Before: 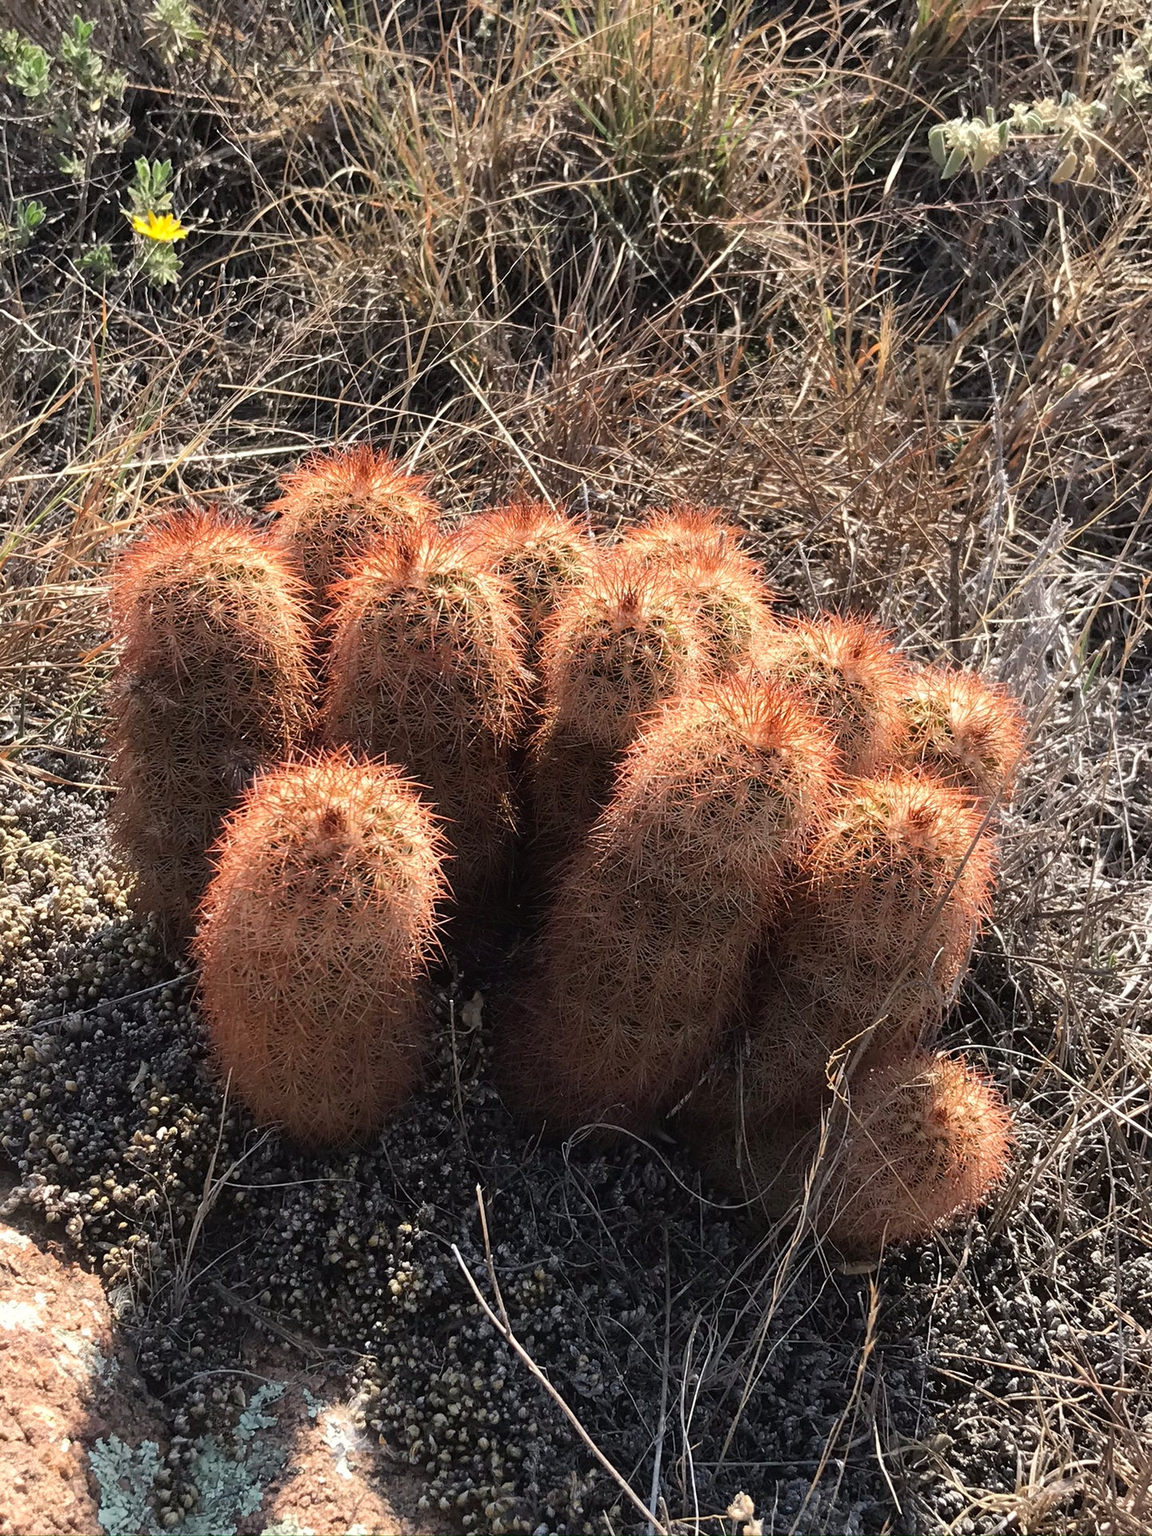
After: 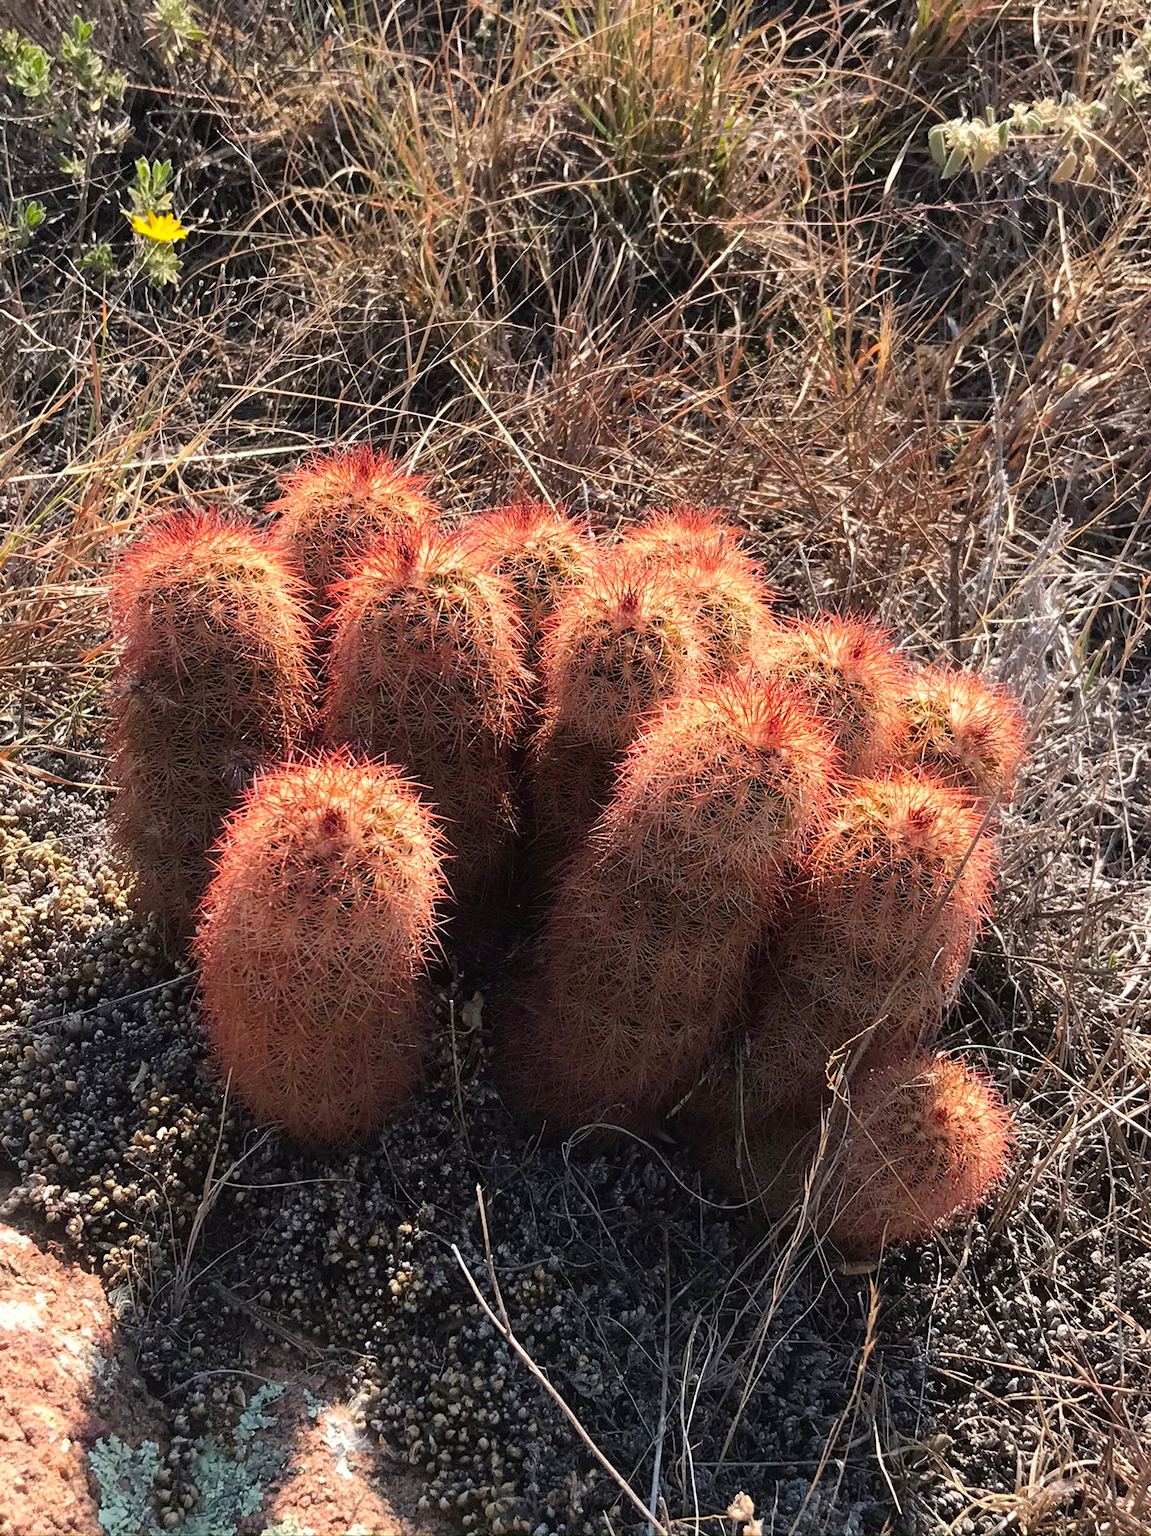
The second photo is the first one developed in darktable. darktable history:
color balance rgb: perceptual saturation grading › global saturation 25.857%, hue shift -7.85°
